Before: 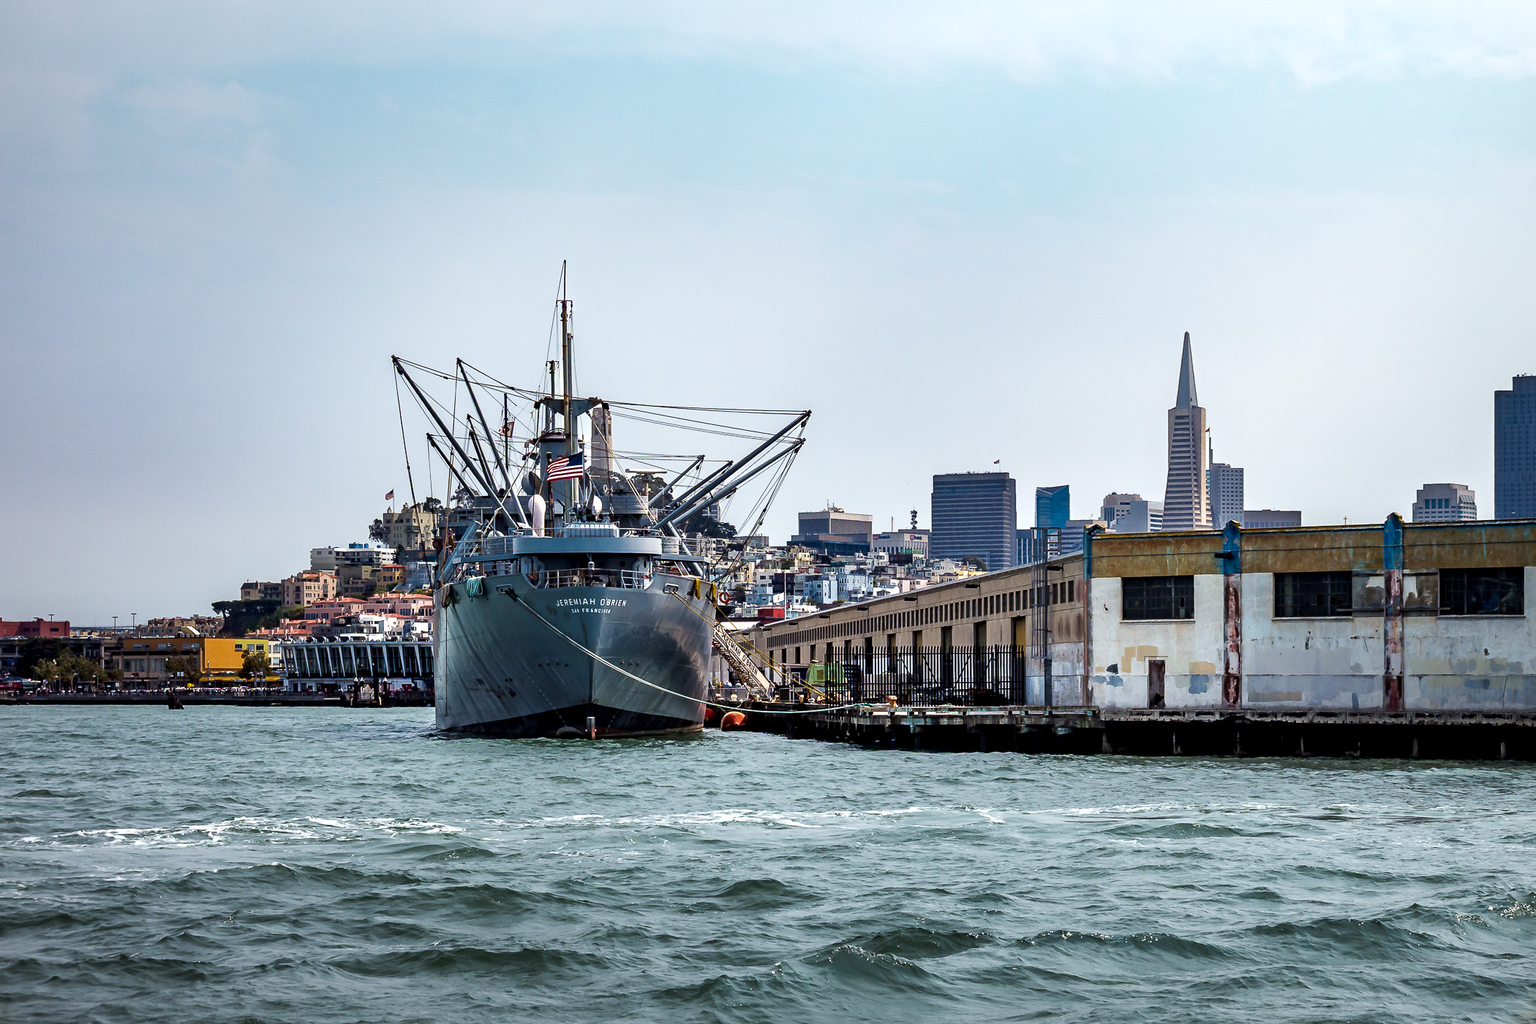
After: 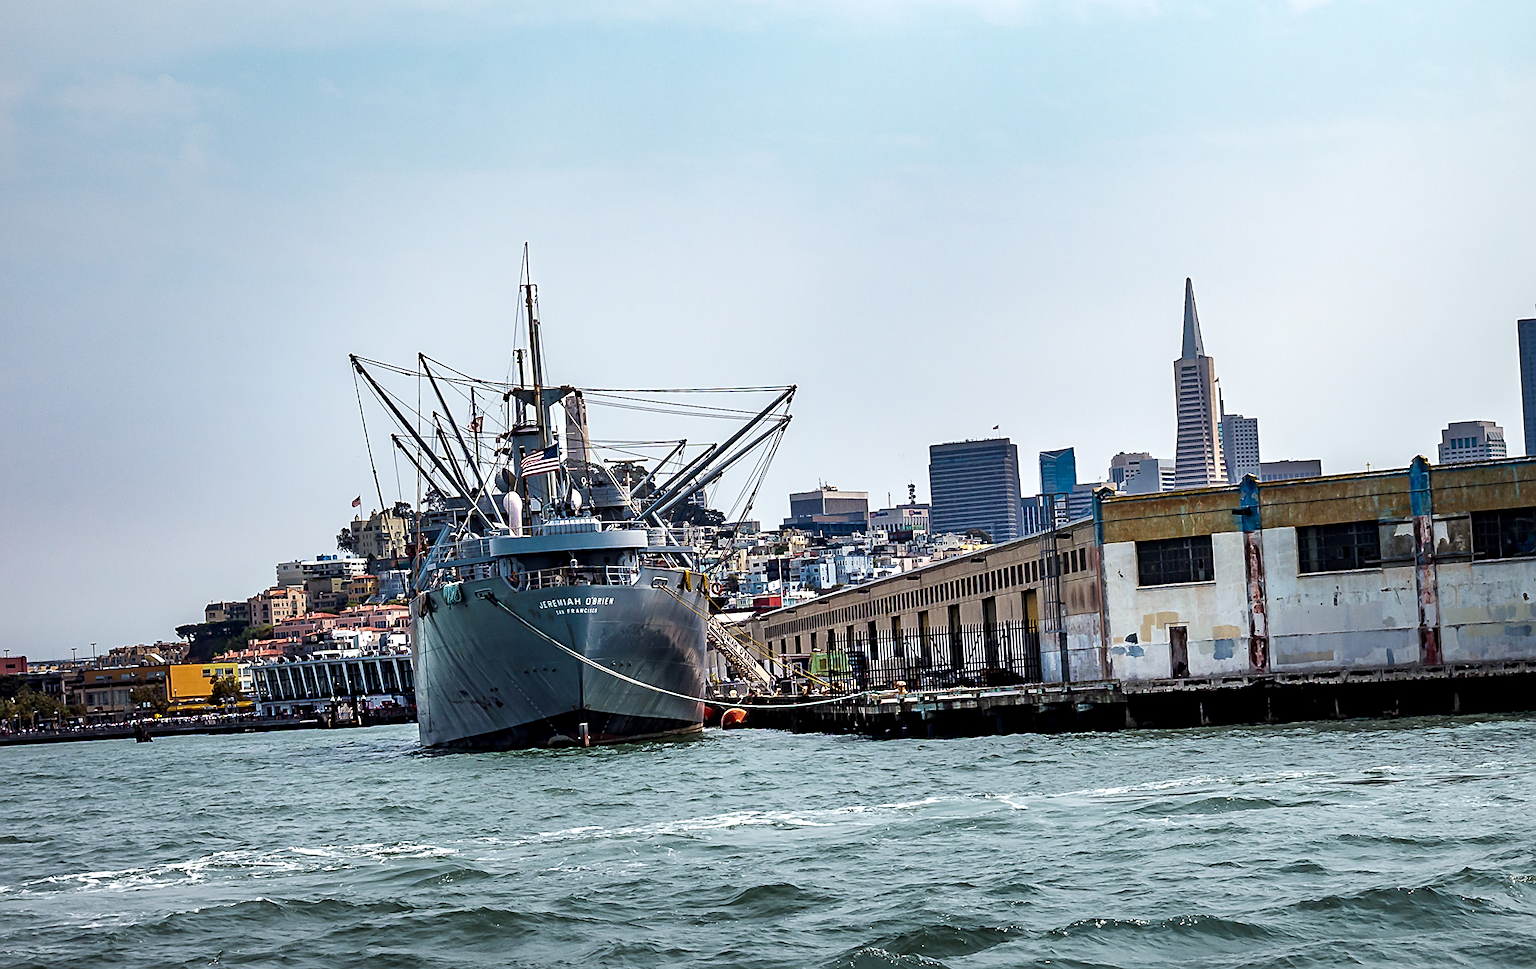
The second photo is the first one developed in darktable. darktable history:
sharpen: on, module defaults
rotate and perspective: rotation -3.52°, crop left 0.036, crop right 0.964, crop top 0.081, crop bottom 0.919
crop: left 1.743%, right 0.268%, bottom 2.011%
